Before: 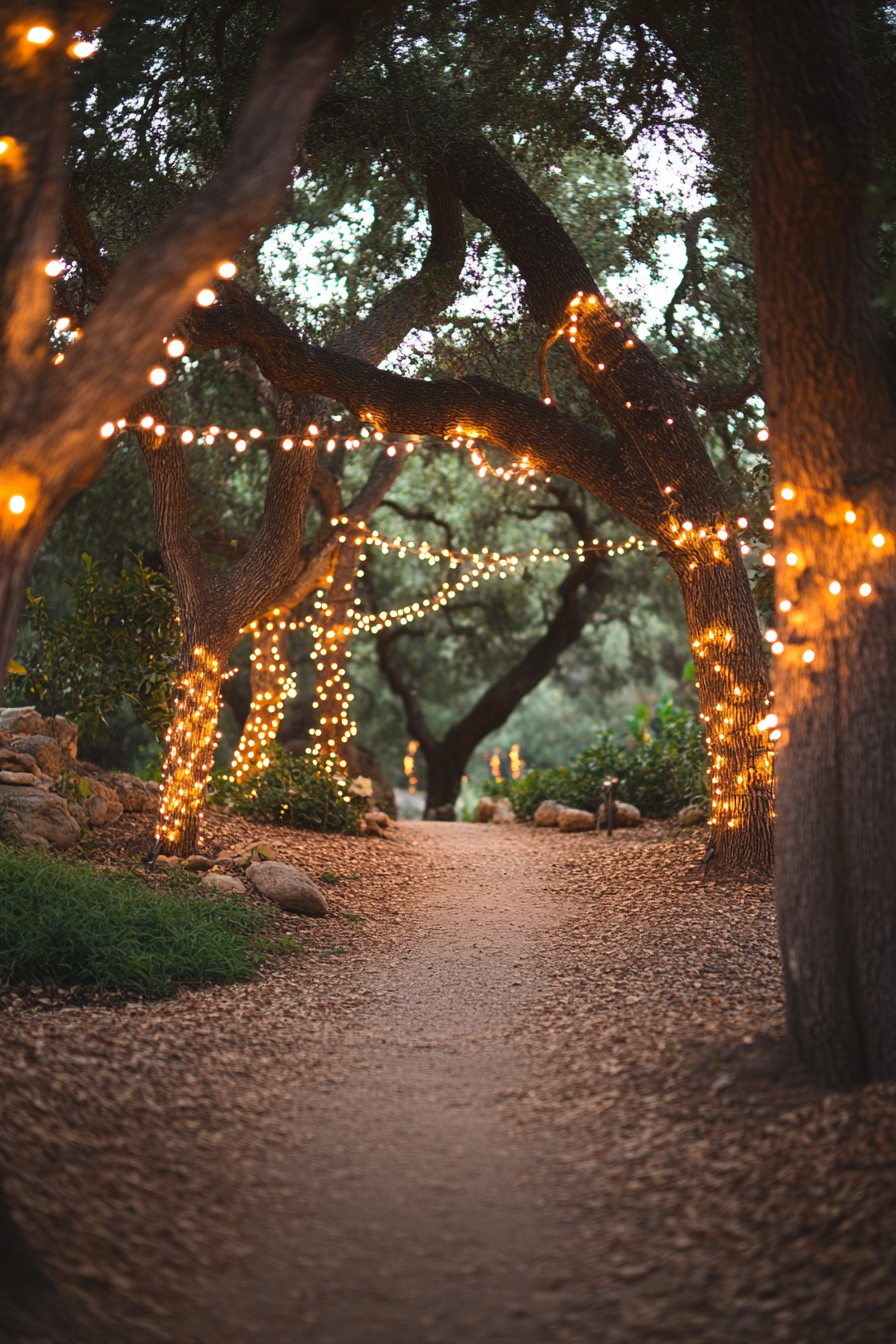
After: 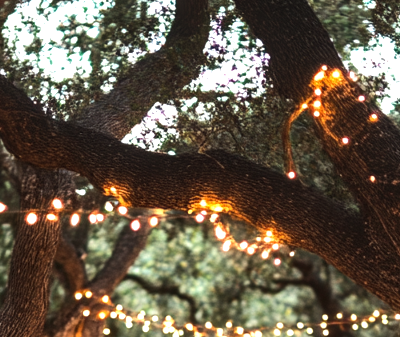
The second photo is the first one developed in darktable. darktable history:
local contrast: on, module defaults
crop: left 28.64%, top 16.832%, right 26.637%, bottom 58.055%
tone equalizer: -8 EV -0.75 EV, -7 EV -0.7 EV, -6 EV -0.6 EV, -5 EV -0.4 EV, -3 EV 0.4 EV, -2 EV 0.6 EV, -1 EV 0.7 EV, +0 EV 0.75 EV, edges refinement/feathering 500, mask exposure compensation -1.57 EV, preserve details no
